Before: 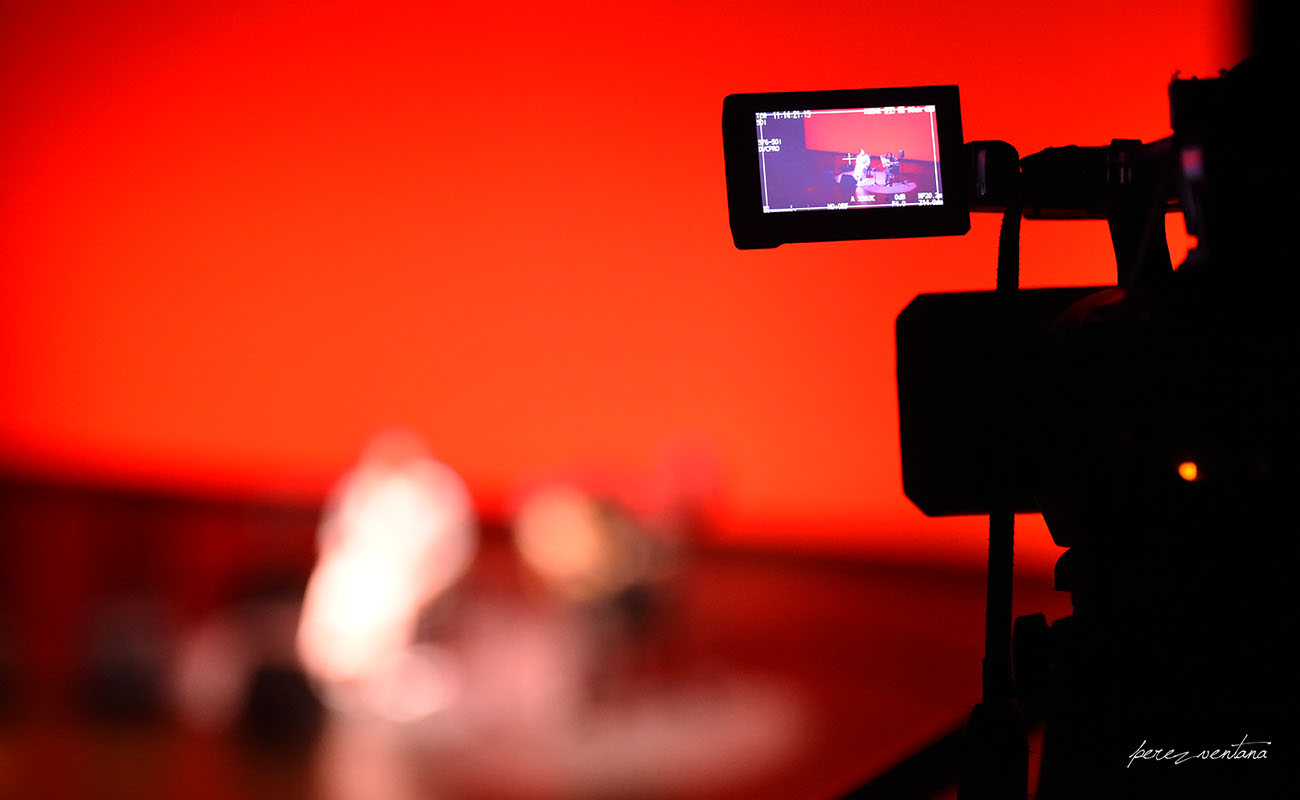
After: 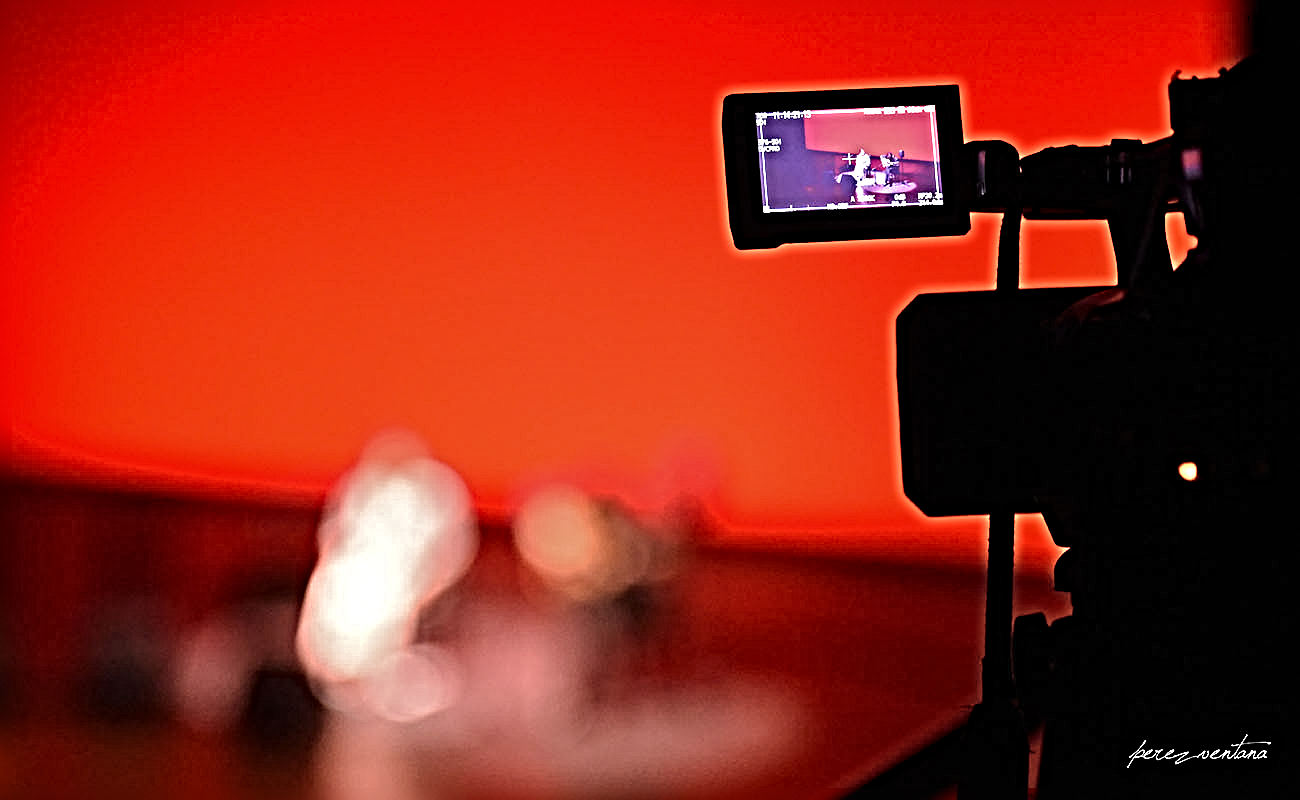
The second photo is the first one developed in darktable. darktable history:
tone equalizer: on, module defaults
sharpen: radius 6.3, amount 1.8, threshold 0
rgb curve: curves: ch0 [(0, 0) (0.175, 0.154) (0.785, 0.663) (1, 1)]
